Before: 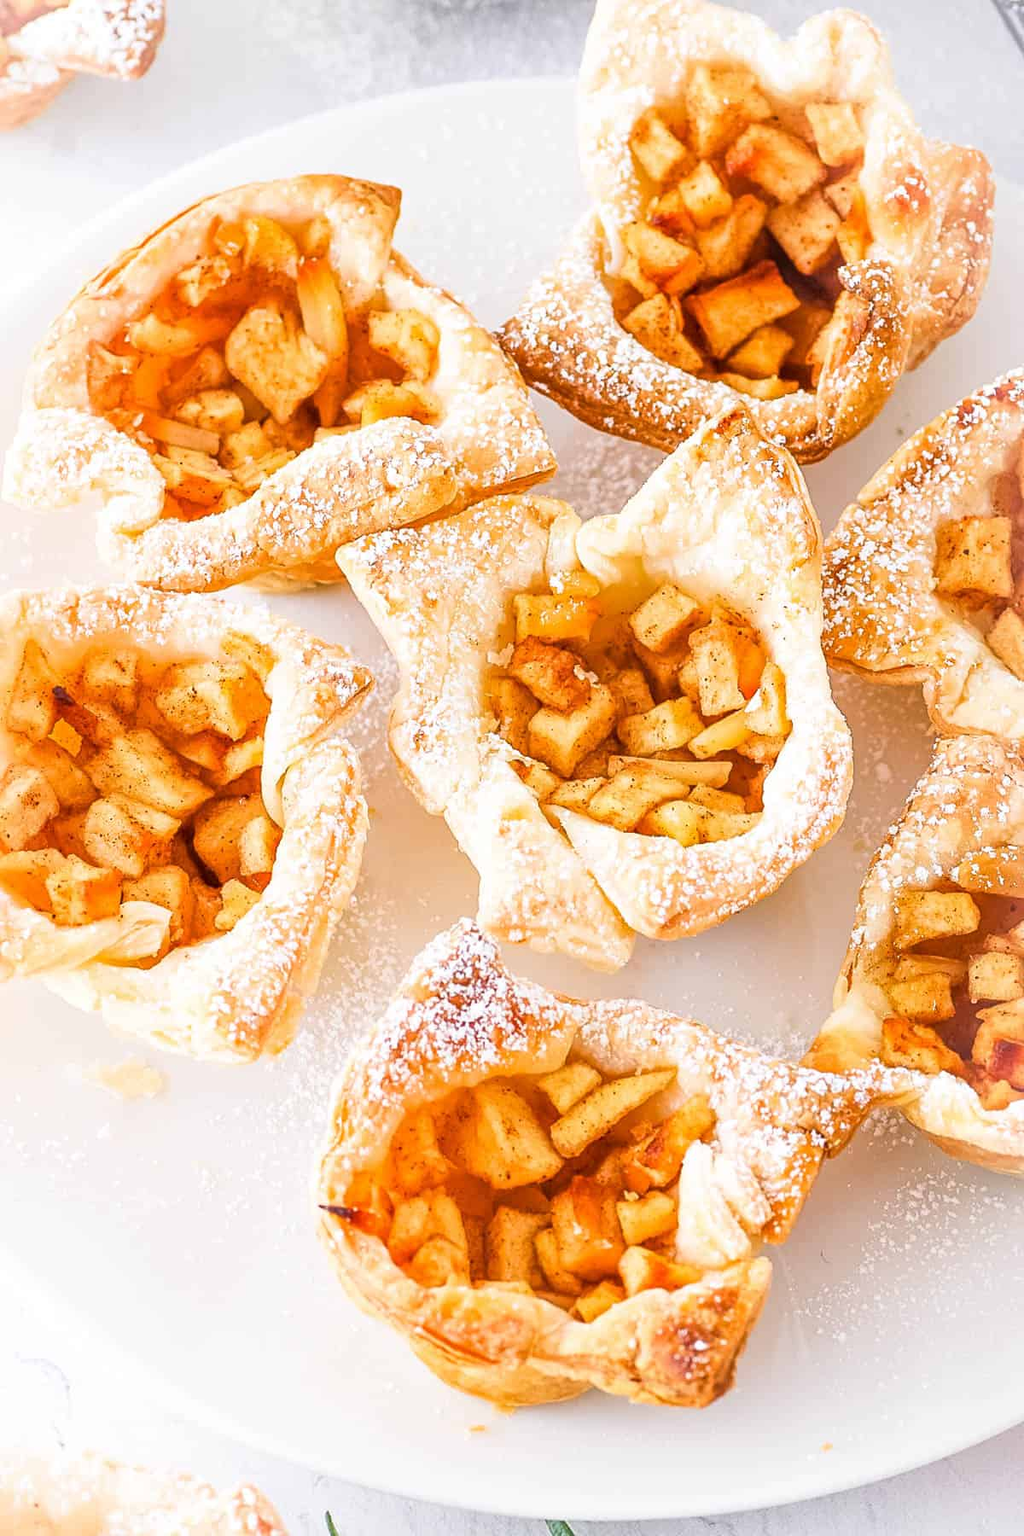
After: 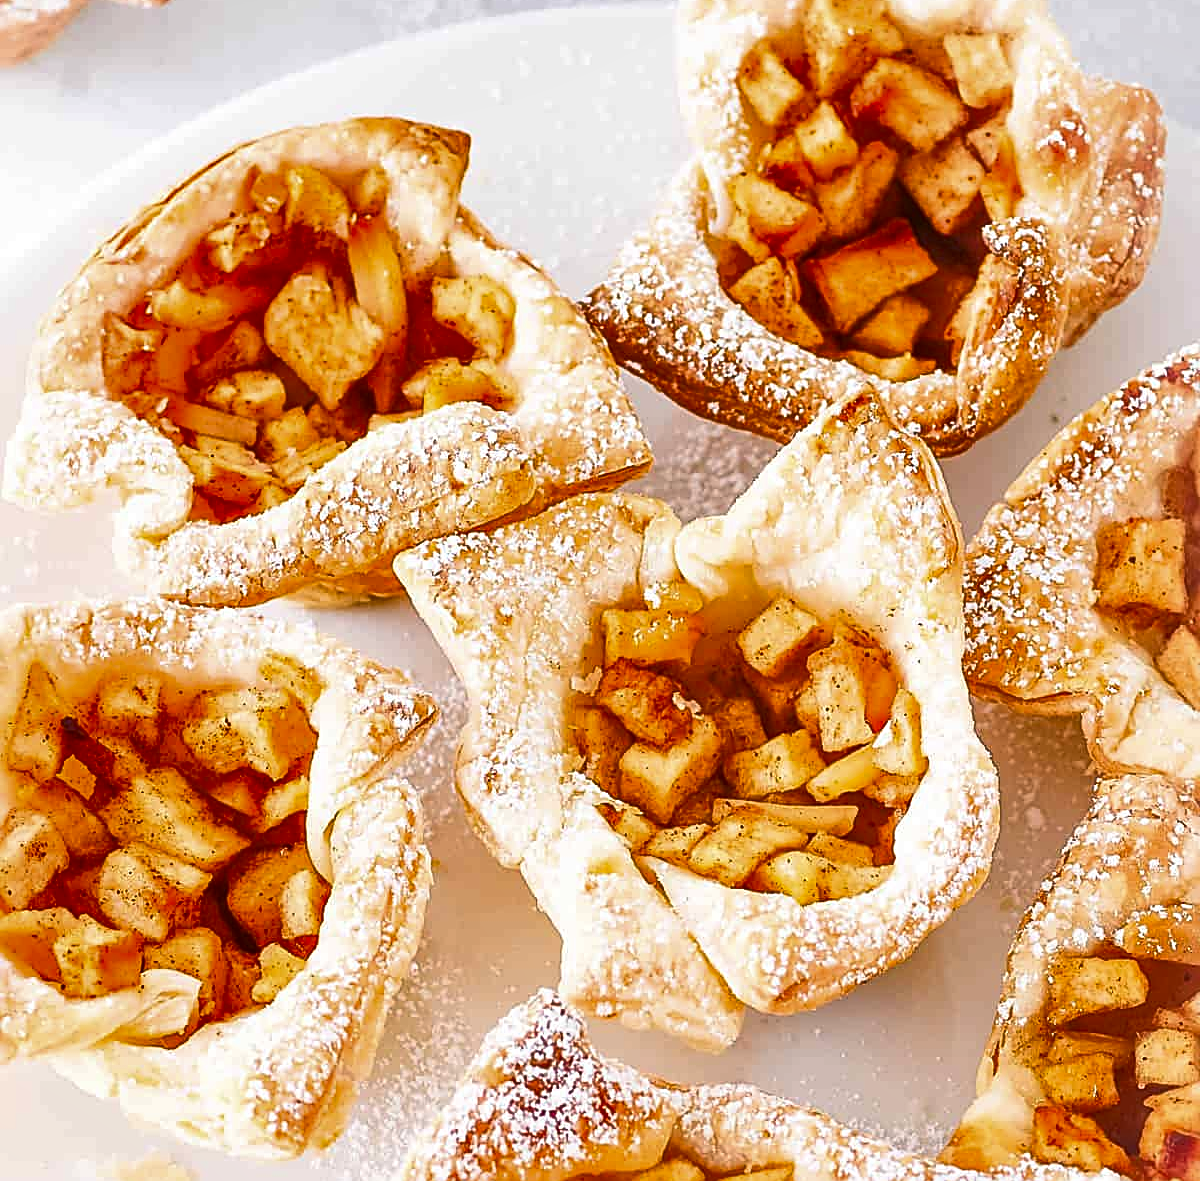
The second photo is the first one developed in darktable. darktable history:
shadows and highlights: radius 264.75, soften with gaussian
crop and rotate: top 4.848%, bottom 29.503%
sharpen: on, module defaults
tone equalizer: on, module defaults
